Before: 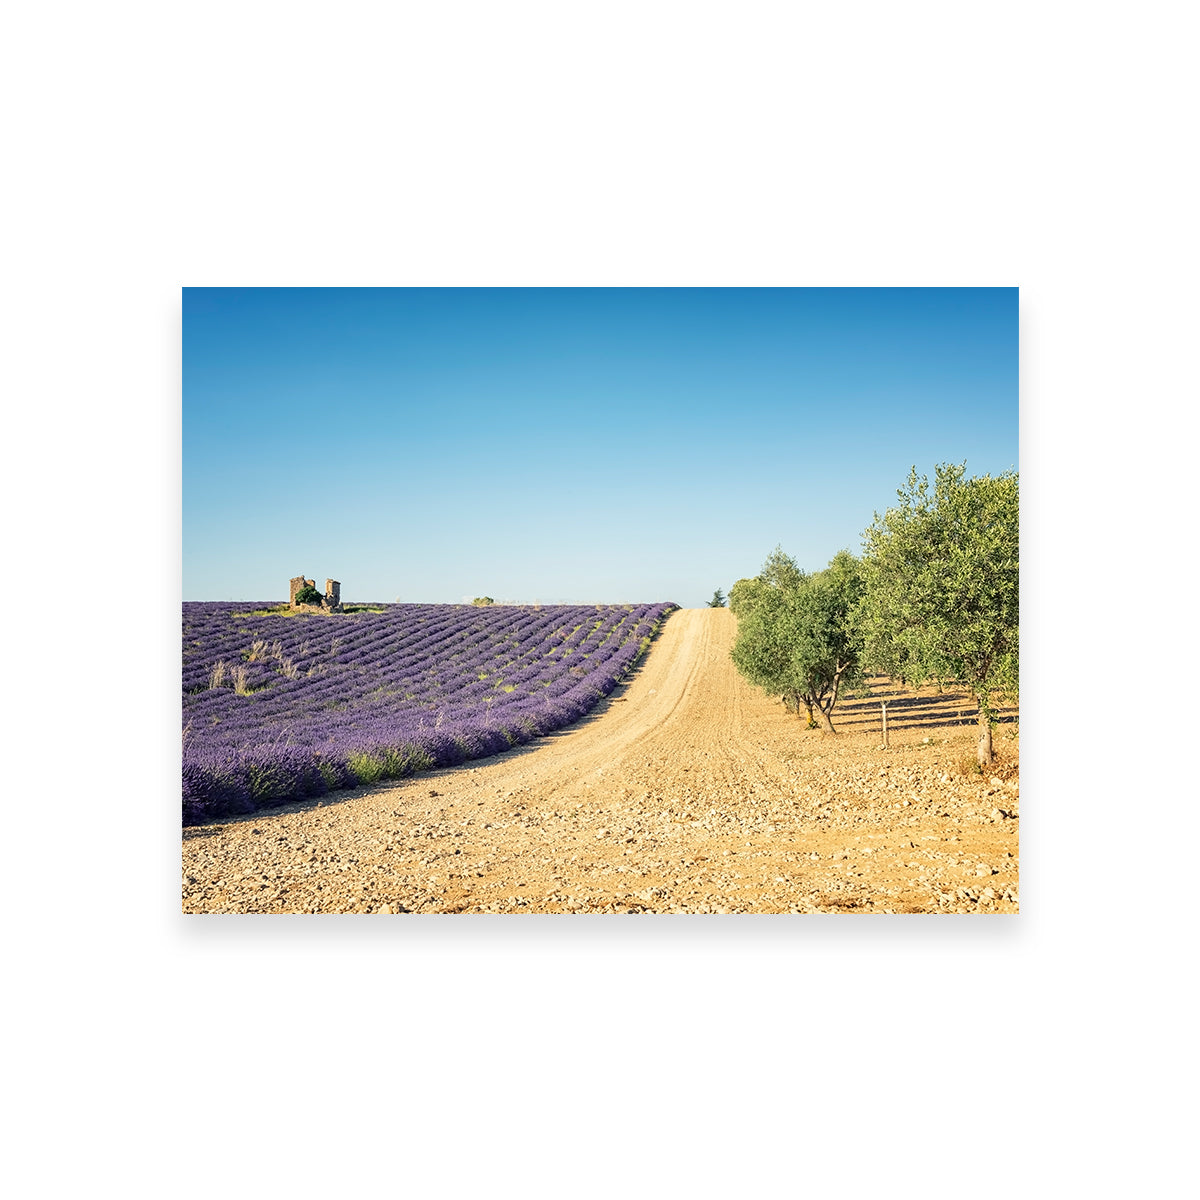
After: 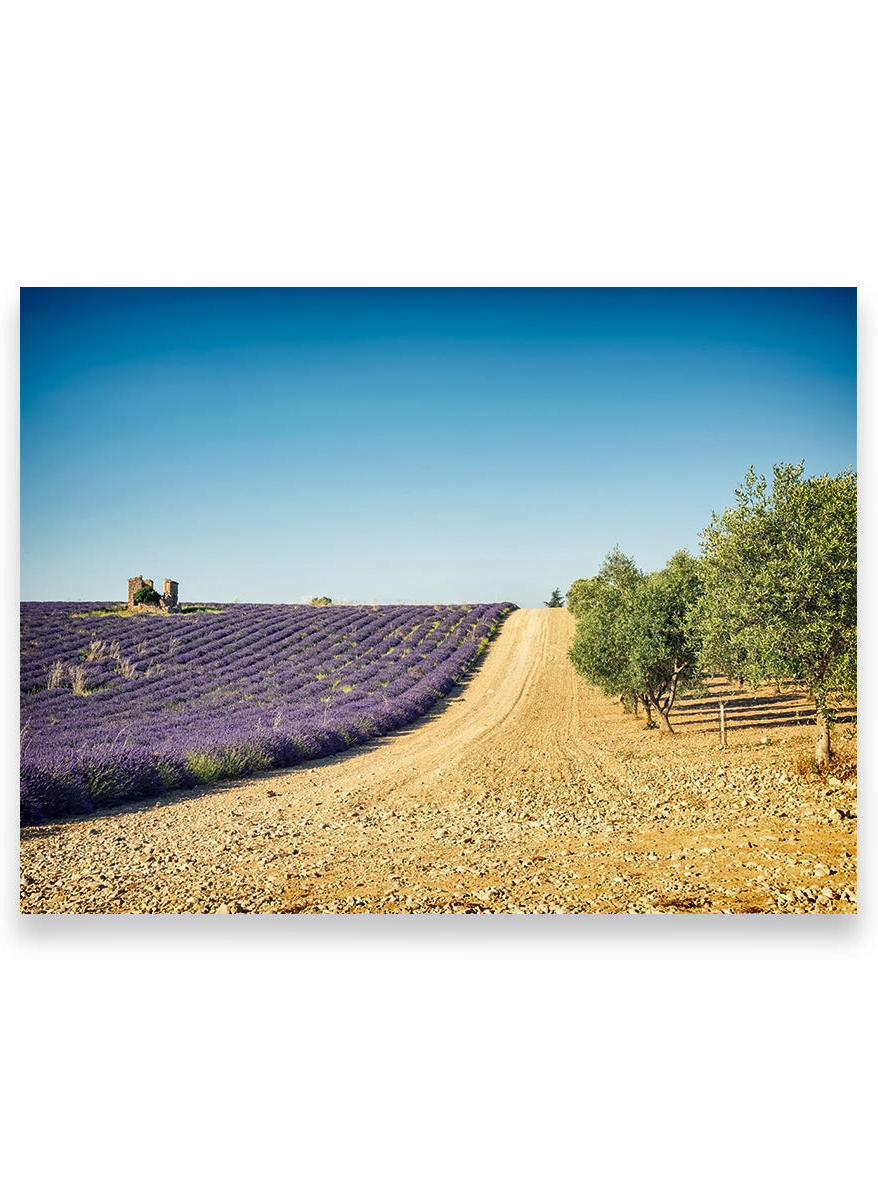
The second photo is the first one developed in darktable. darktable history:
crop: left 13.571%, right 13.259%
tone equalizer: on, module defaults
shadows and highlights: low approximation 0.01, soften with gaussian
